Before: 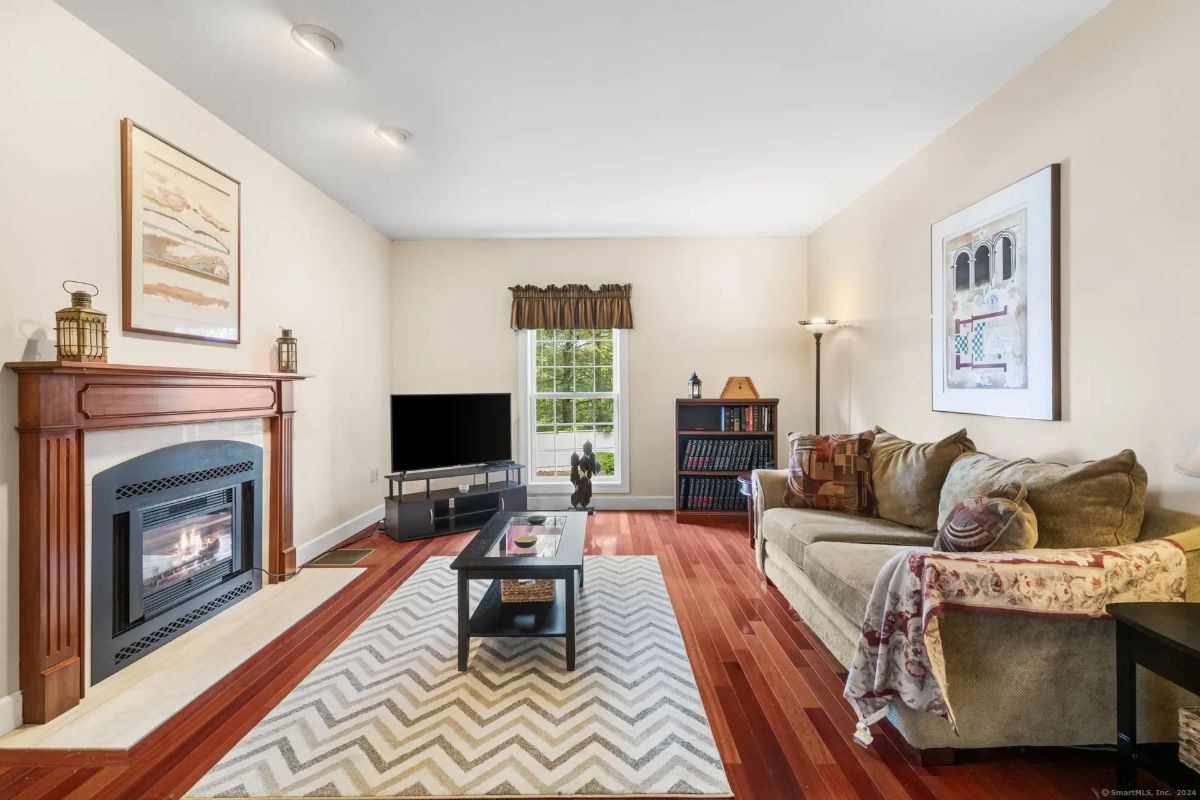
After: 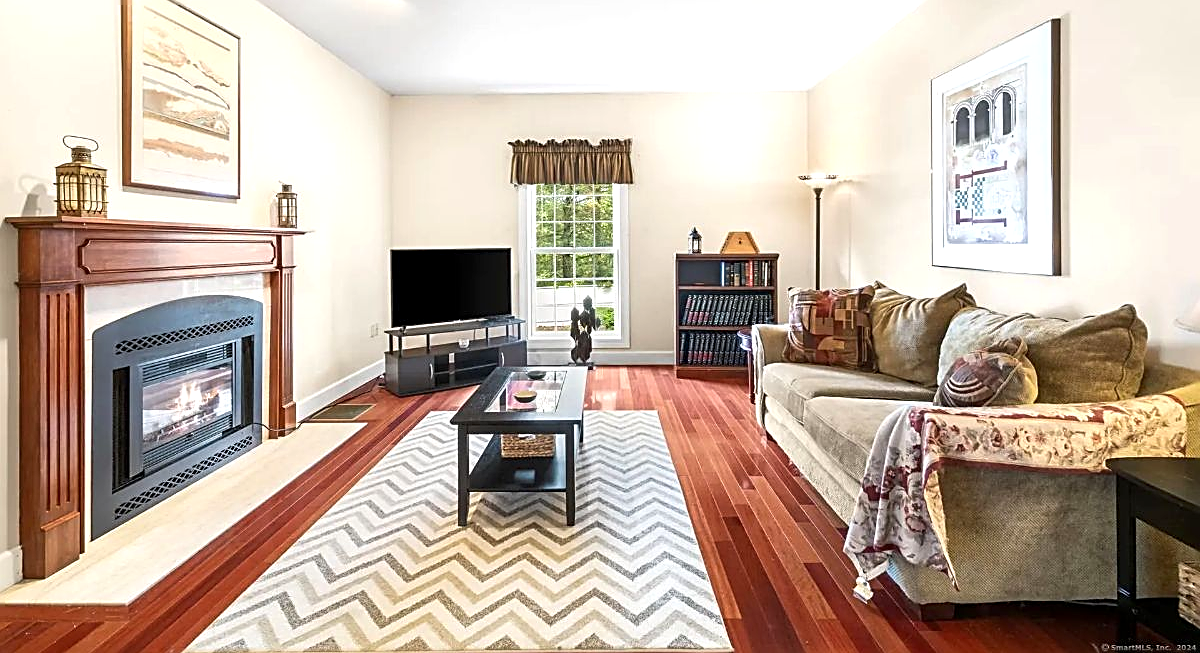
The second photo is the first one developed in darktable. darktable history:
exposure: black level correction 0.001, exposure 0.499 EV, compensate highlight preservation false
crop and rotate: top 18.252%
sharpen: amount 0.885
